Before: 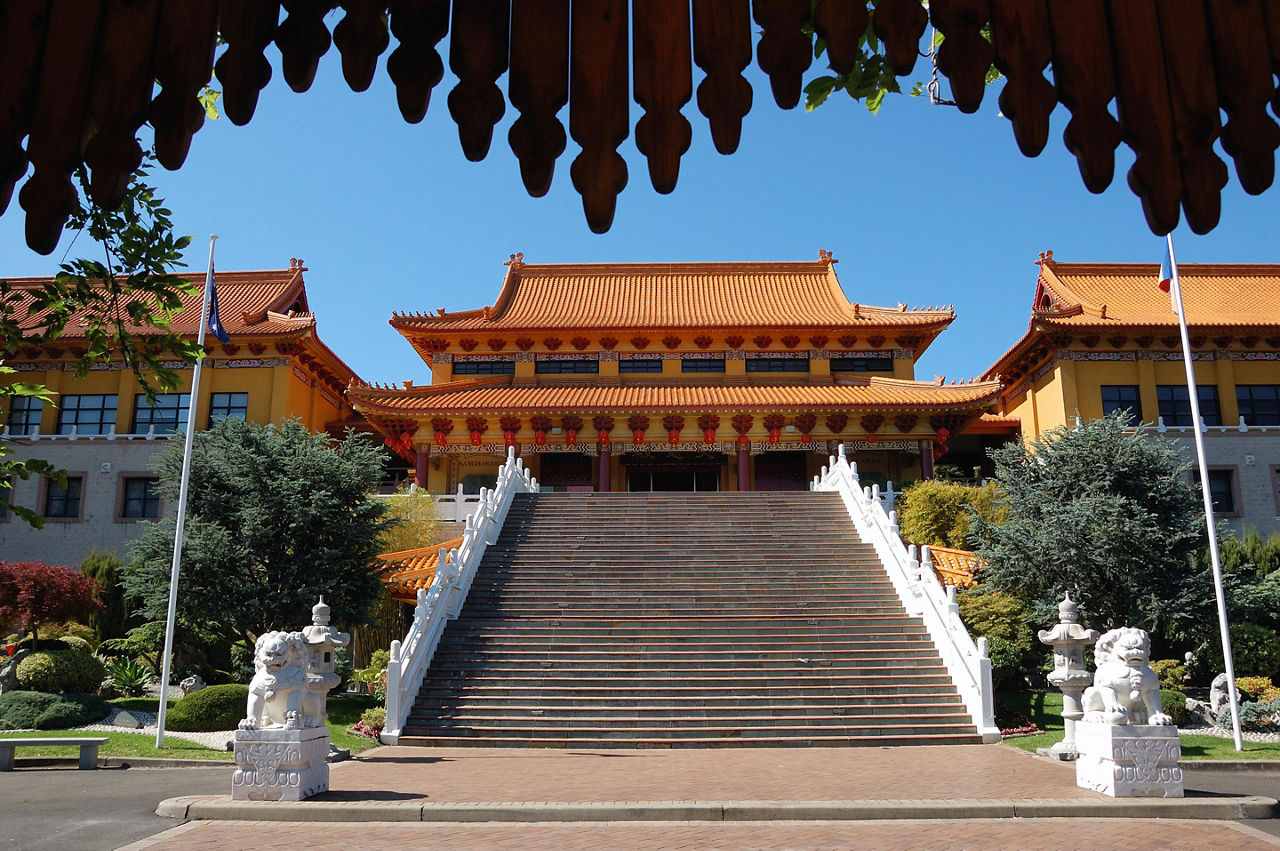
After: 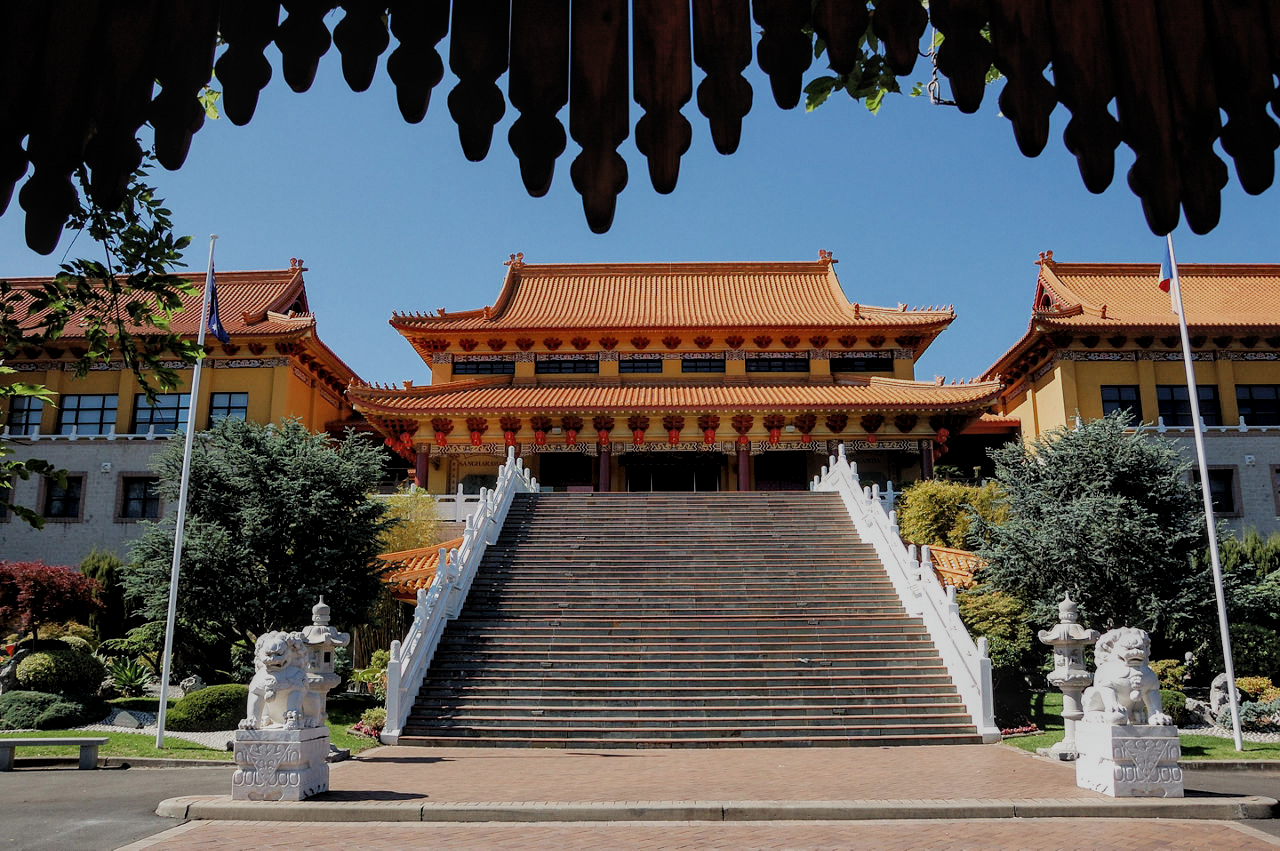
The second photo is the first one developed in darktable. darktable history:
tone equalizer: on, module defaults
local contrast: on, module defaults
filmic rgb: black relative exposure -7.65 EV, white relative exposure 4.56 EV, hardness 3.61, add noise in highlights 0.001, color science v3 (2019), use custom middle-gray values true, contrast in highlights soft
